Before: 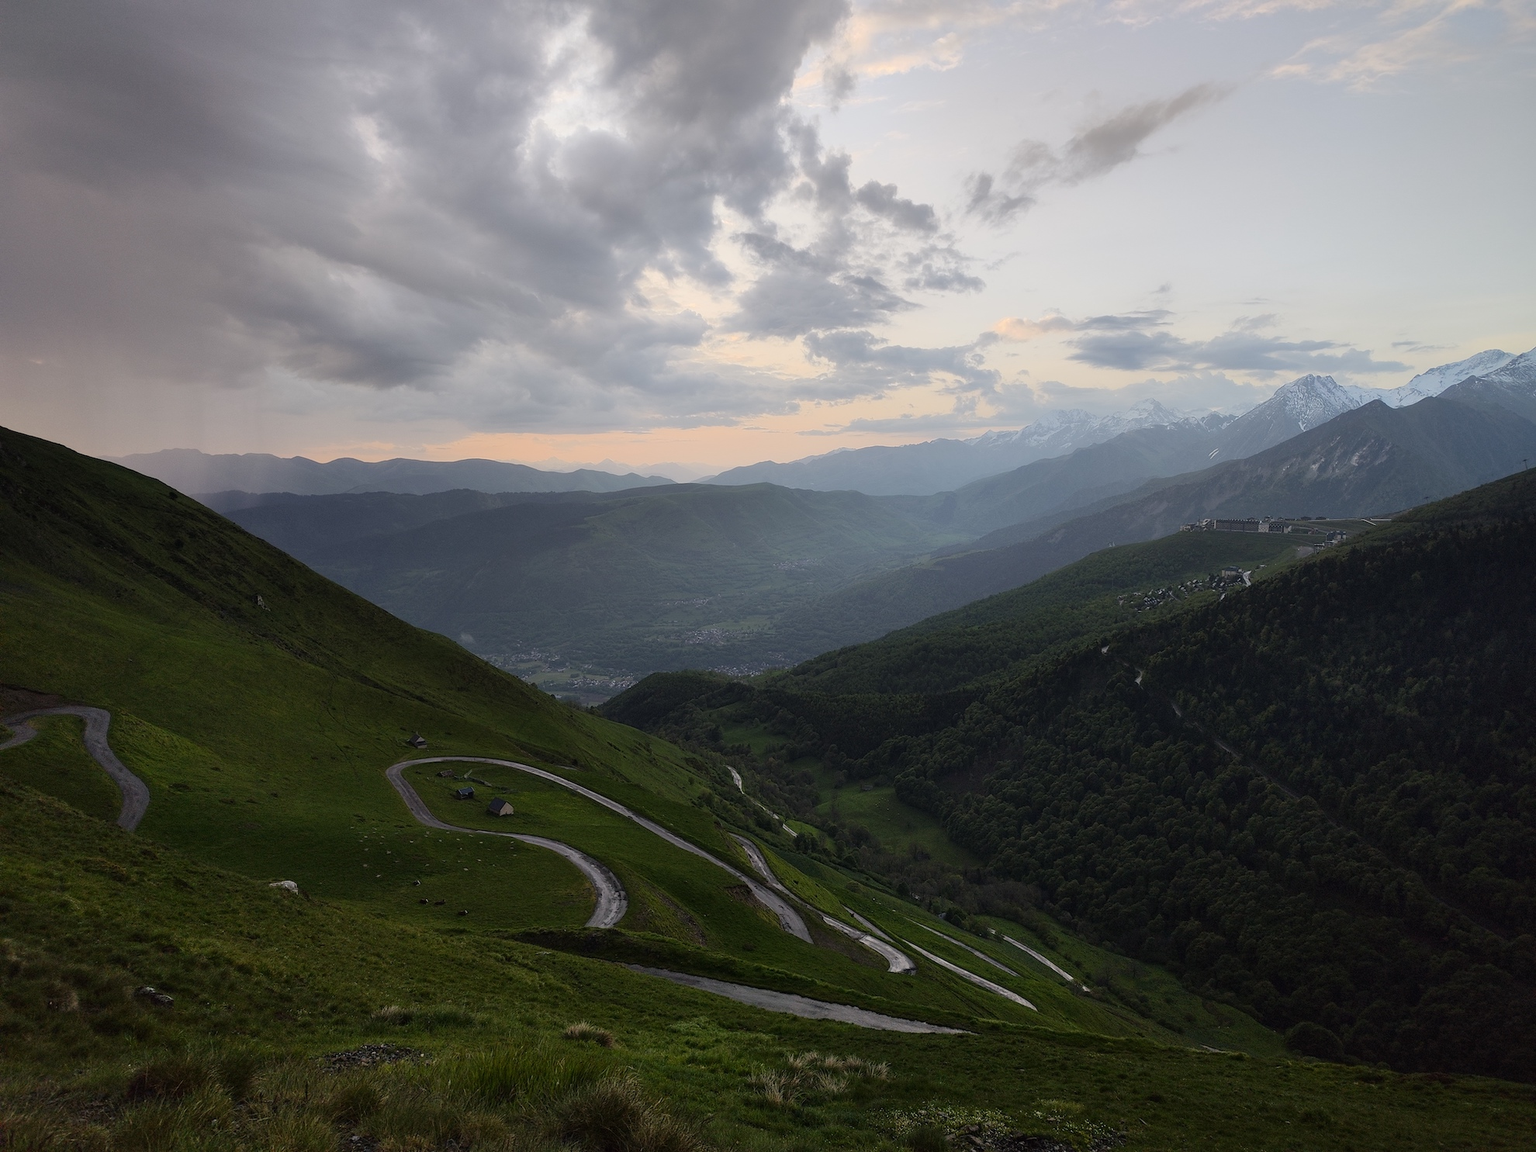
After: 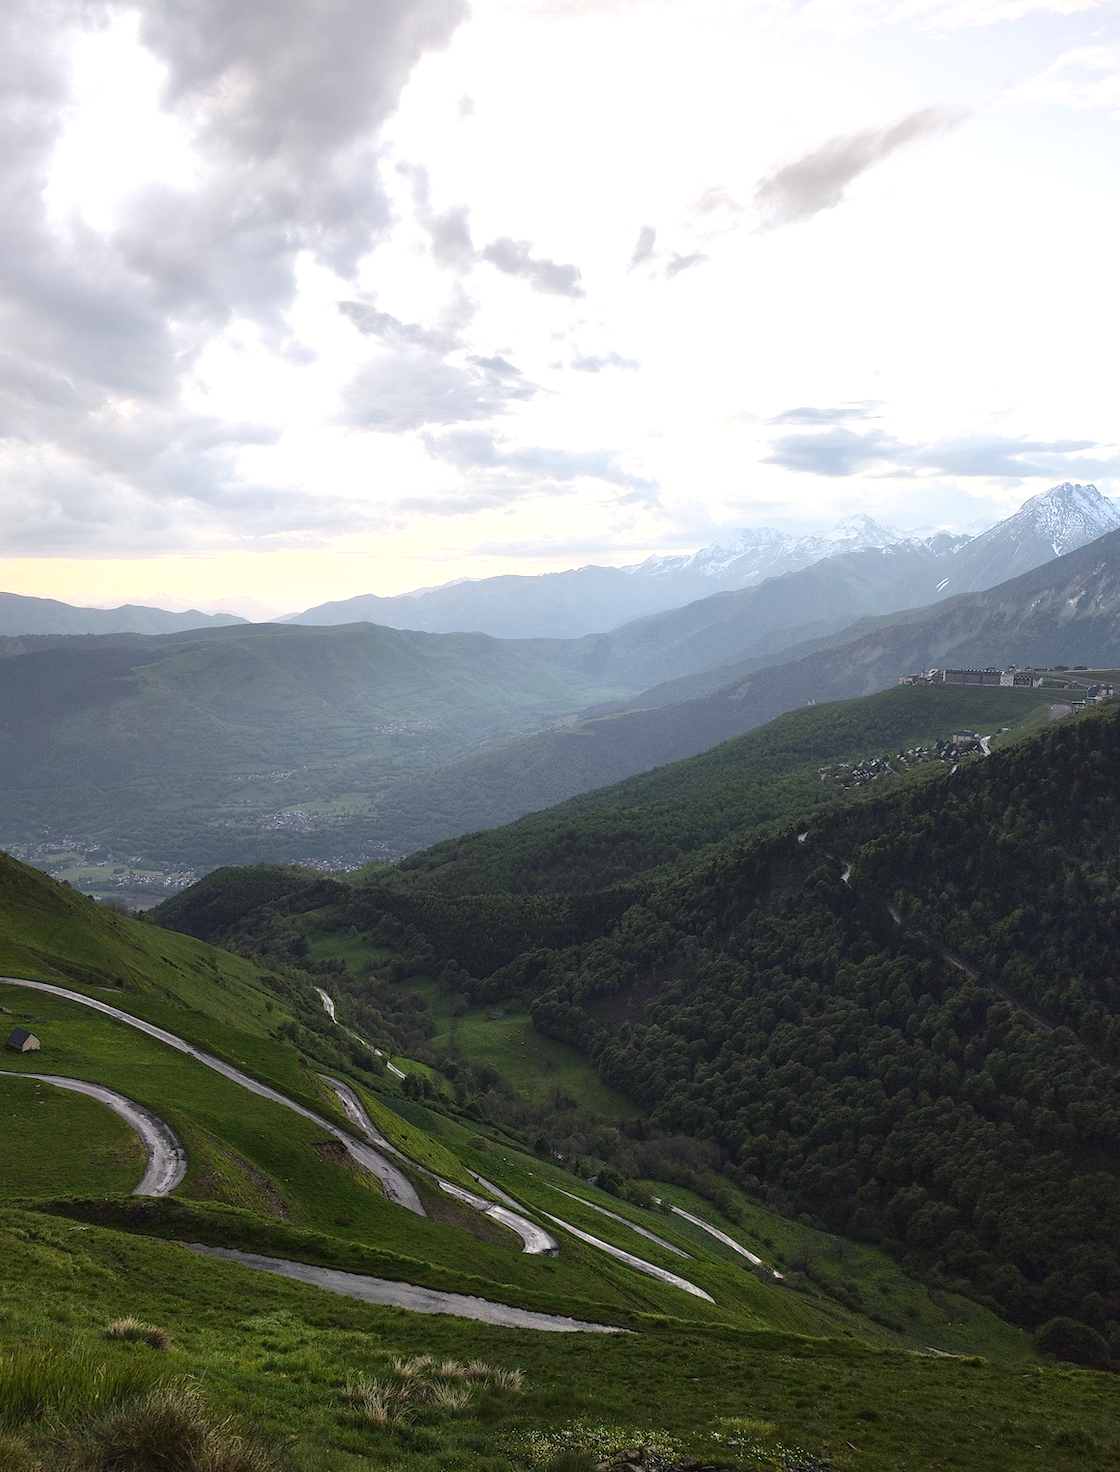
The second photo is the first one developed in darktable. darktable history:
crop: left 31.425%, top 0.002%, right 11.968%
exposure: black level correction 0, exposure 0.947 EV, compensate highlight preservation false
